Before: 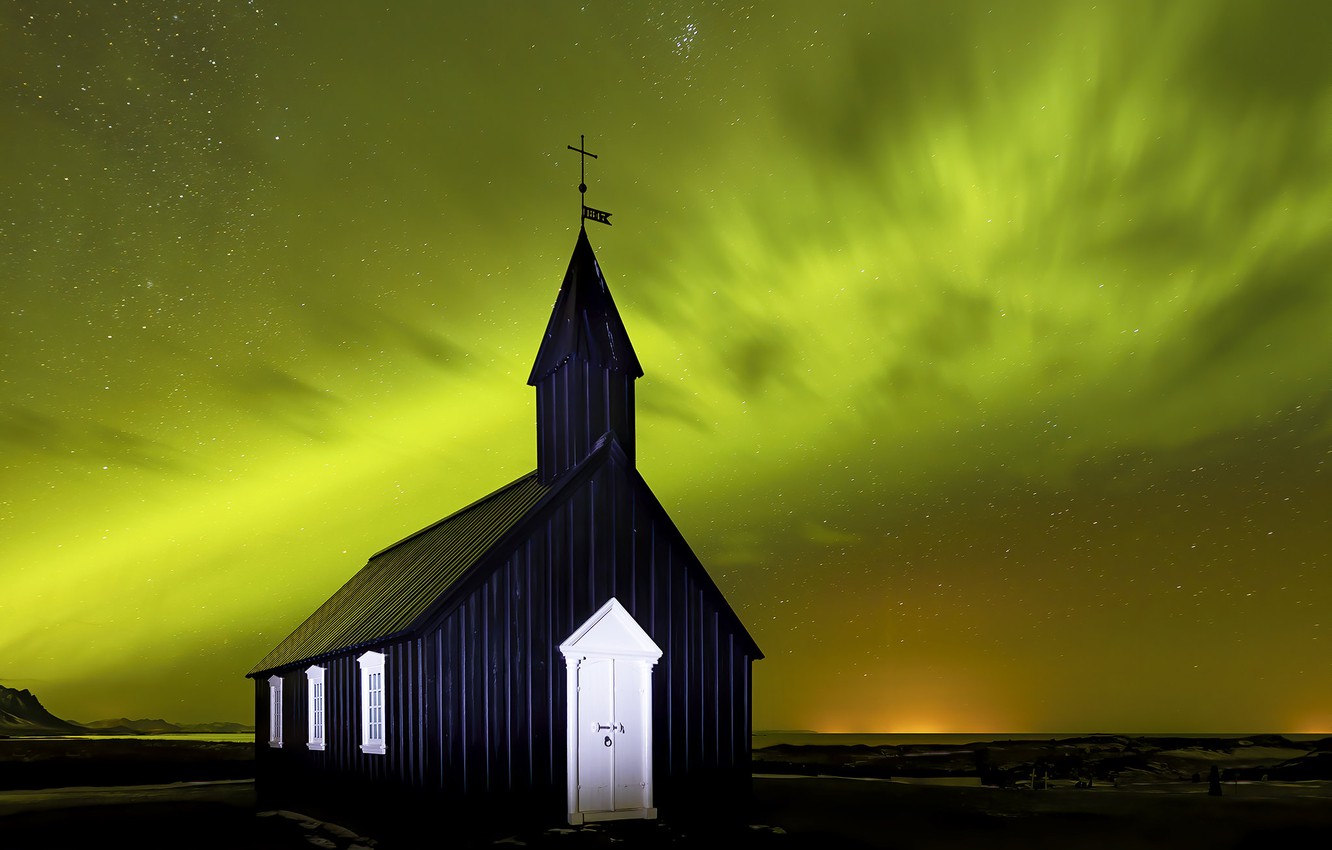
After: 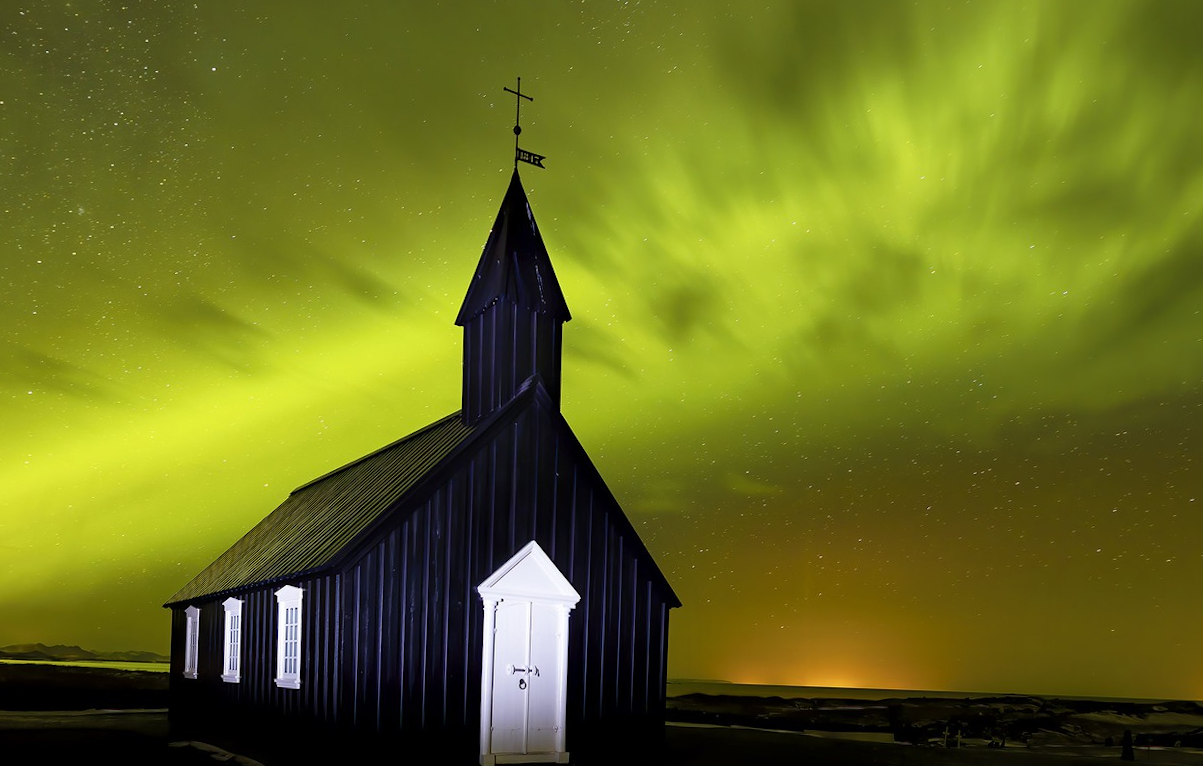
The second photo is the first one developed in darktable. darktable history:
crop and rotate: angle -2.07°, left 3.147%, top 4.148%, right 1.473%, bottom 0.689%
